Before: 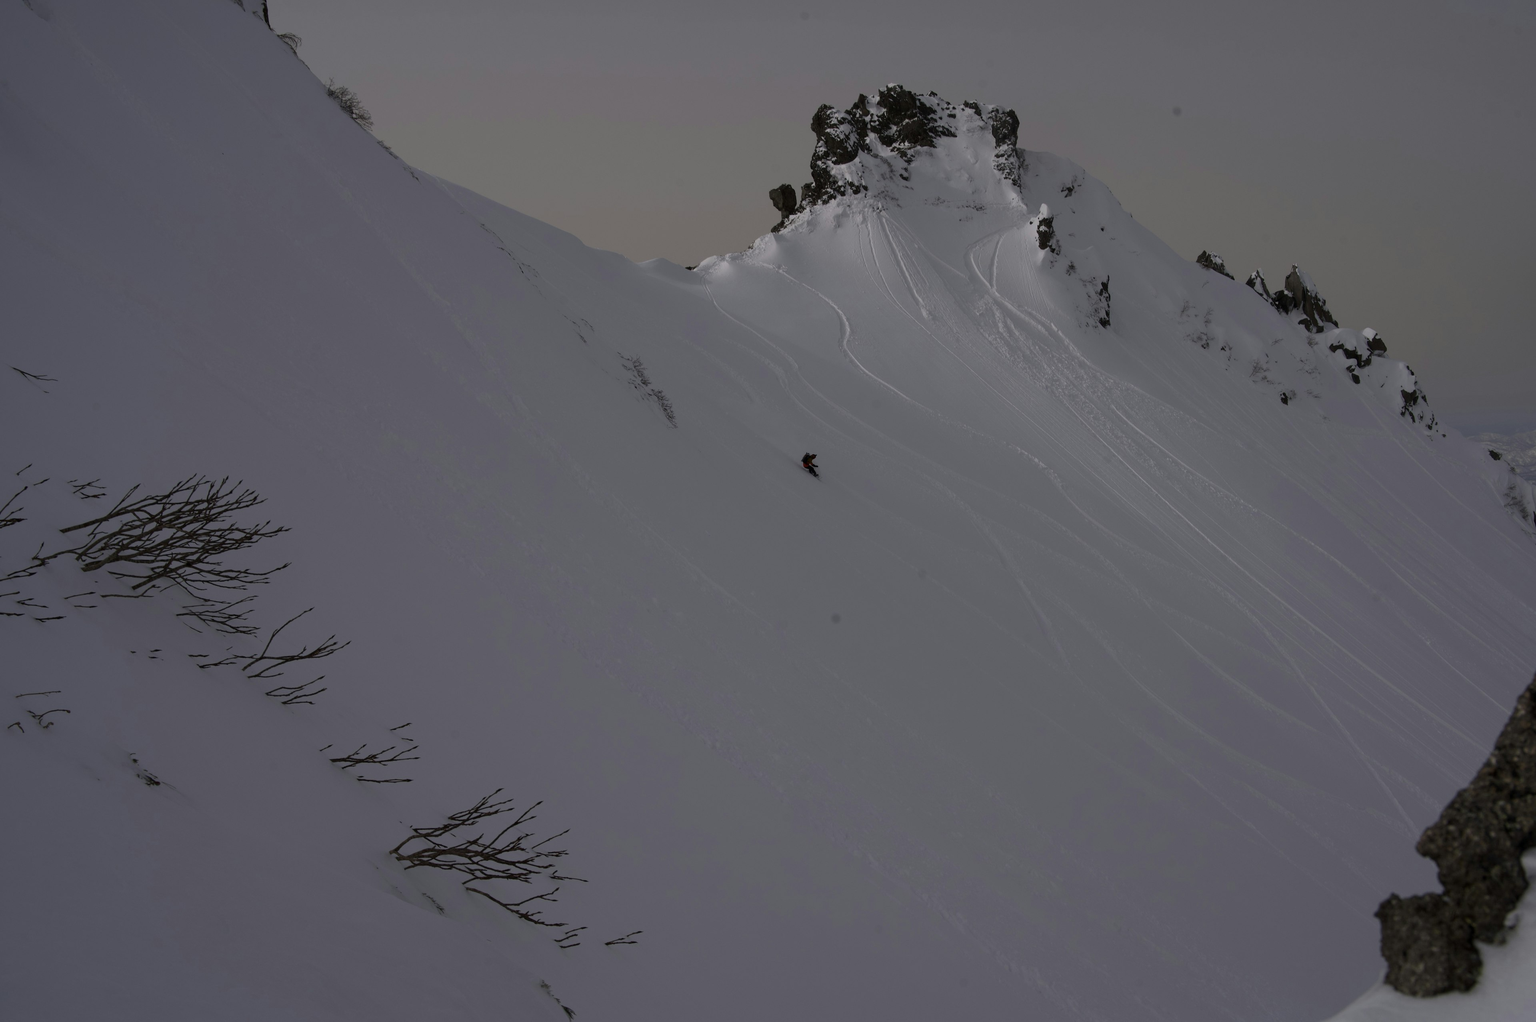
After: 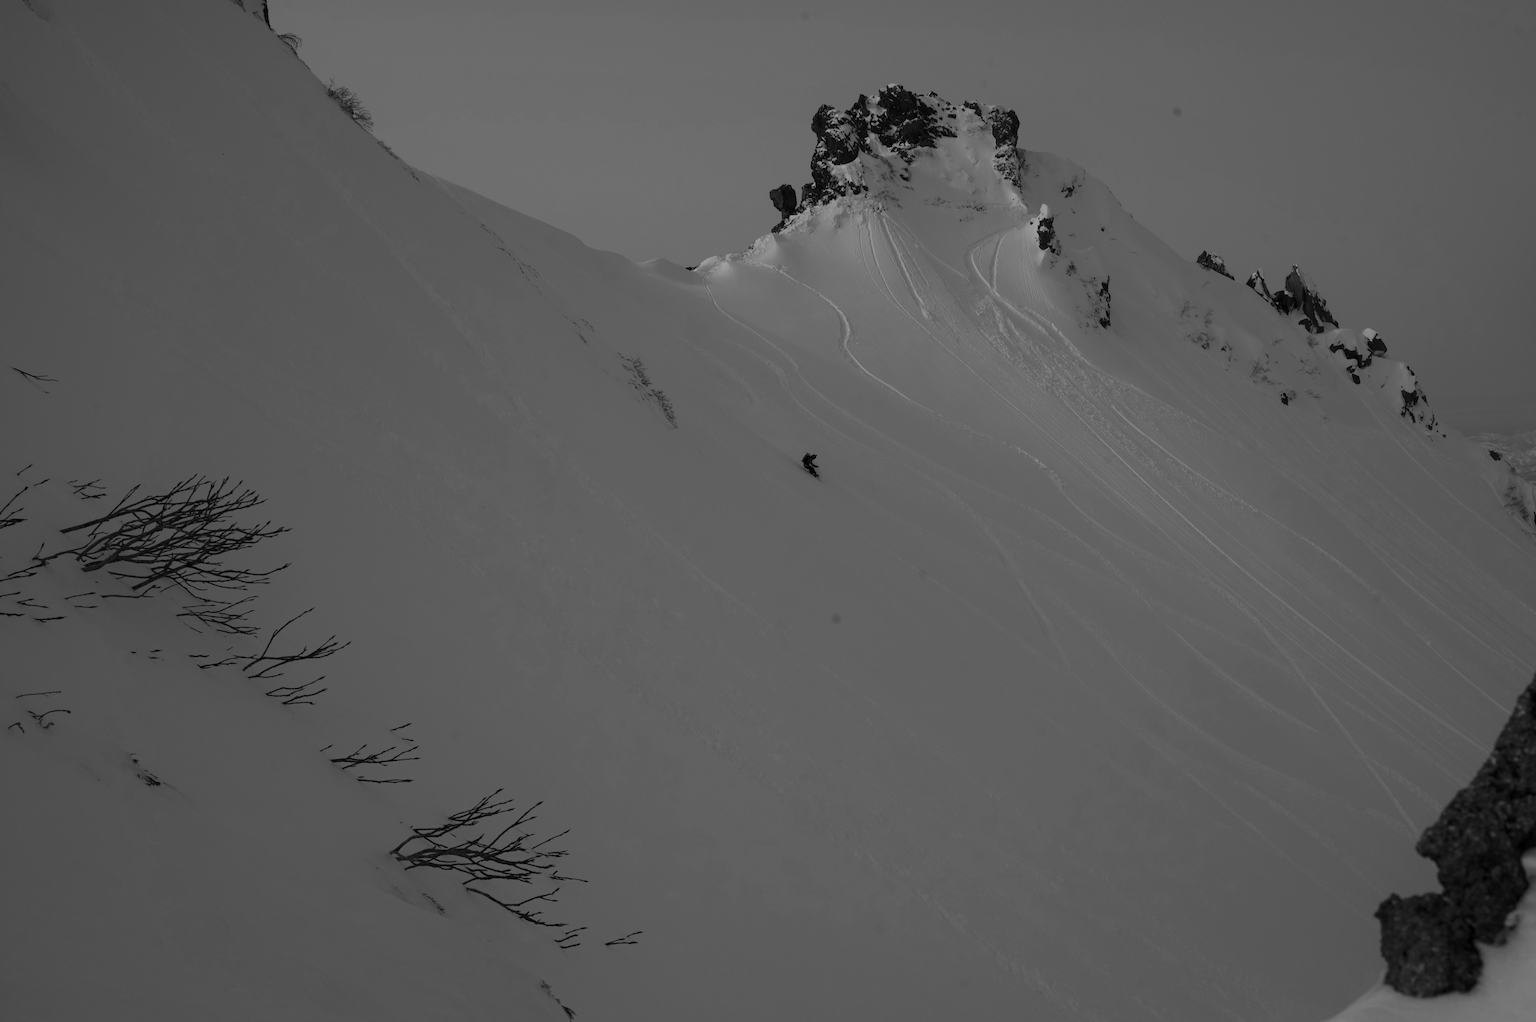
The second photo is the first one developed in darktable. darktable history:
monochrome: on, module defaults
shadows and highlights: shadows -30, highlights 30
